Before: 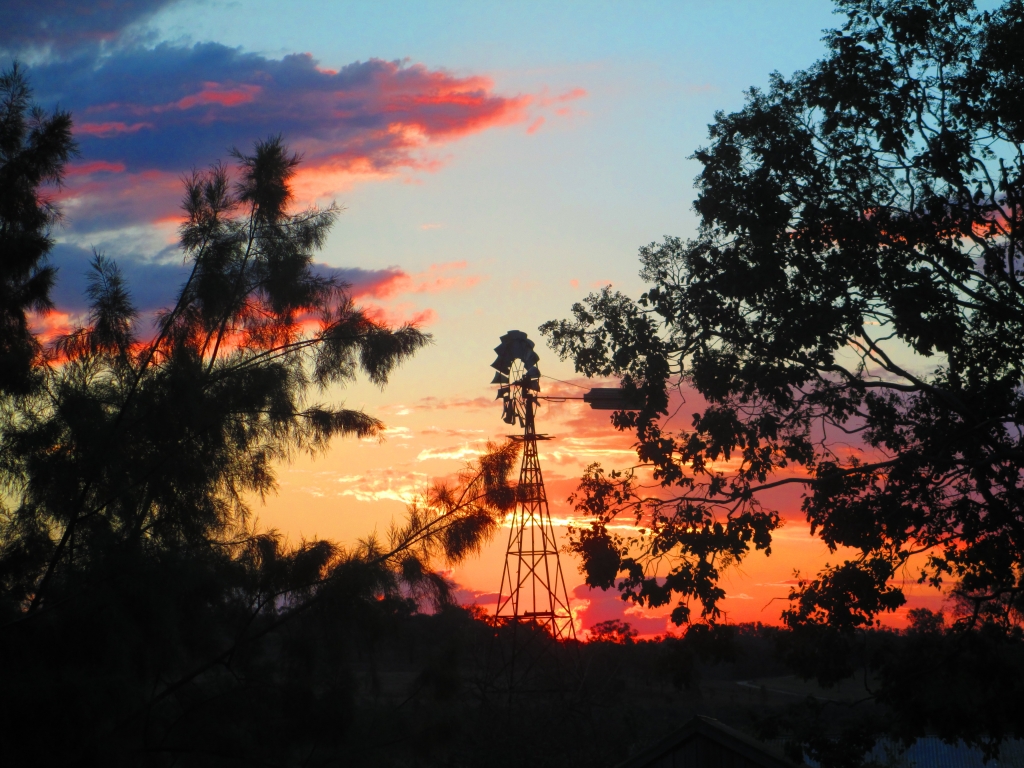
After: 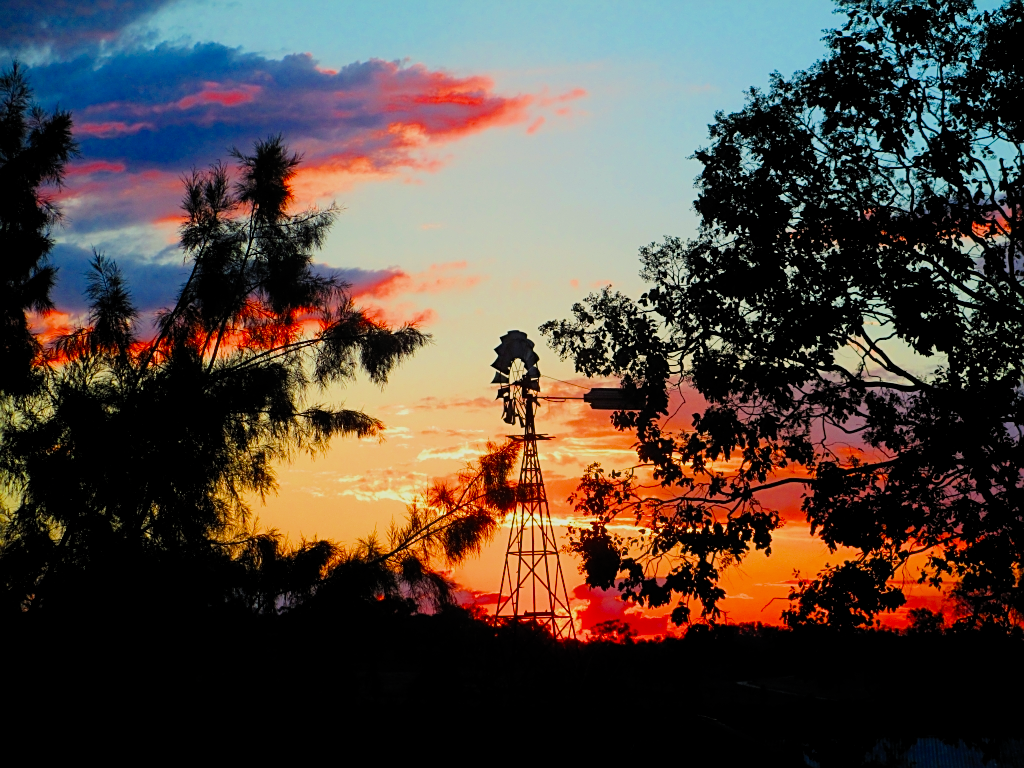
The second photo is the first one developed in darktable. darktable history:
sharpen: on, module defaults
color correction: highlights a* -2.68, highlights b* 2.57
filmic rgb: black relative exposure -8.79 EV, white relative exposure 4.98 EV, threshold 6 EV, target black luminance 0%, hardness 3.77, latitude 66.34%, contrast 0.822, highlights saturation mix 10%, shadows ↔ highlights balance 20%, add noise in highlights 0.1, color science v4 (2020), iterations of high-quality reconstruction 0, type of noise poissonian, enable highlight reconstruction true
tone equalizer: -8 EV -0.75 EV, -7 EV -0.7 EV, -6 EV -0.6 EV, -5 EV -0.4 EV, -3 EV 0.4 EV, -2 EV 0.6 EV, -1 EV 0.7 EV, +0 EV 0.75 EV, edges refinement/feathering 500, mask exposure compensation -1.57 EV, preserve details no
